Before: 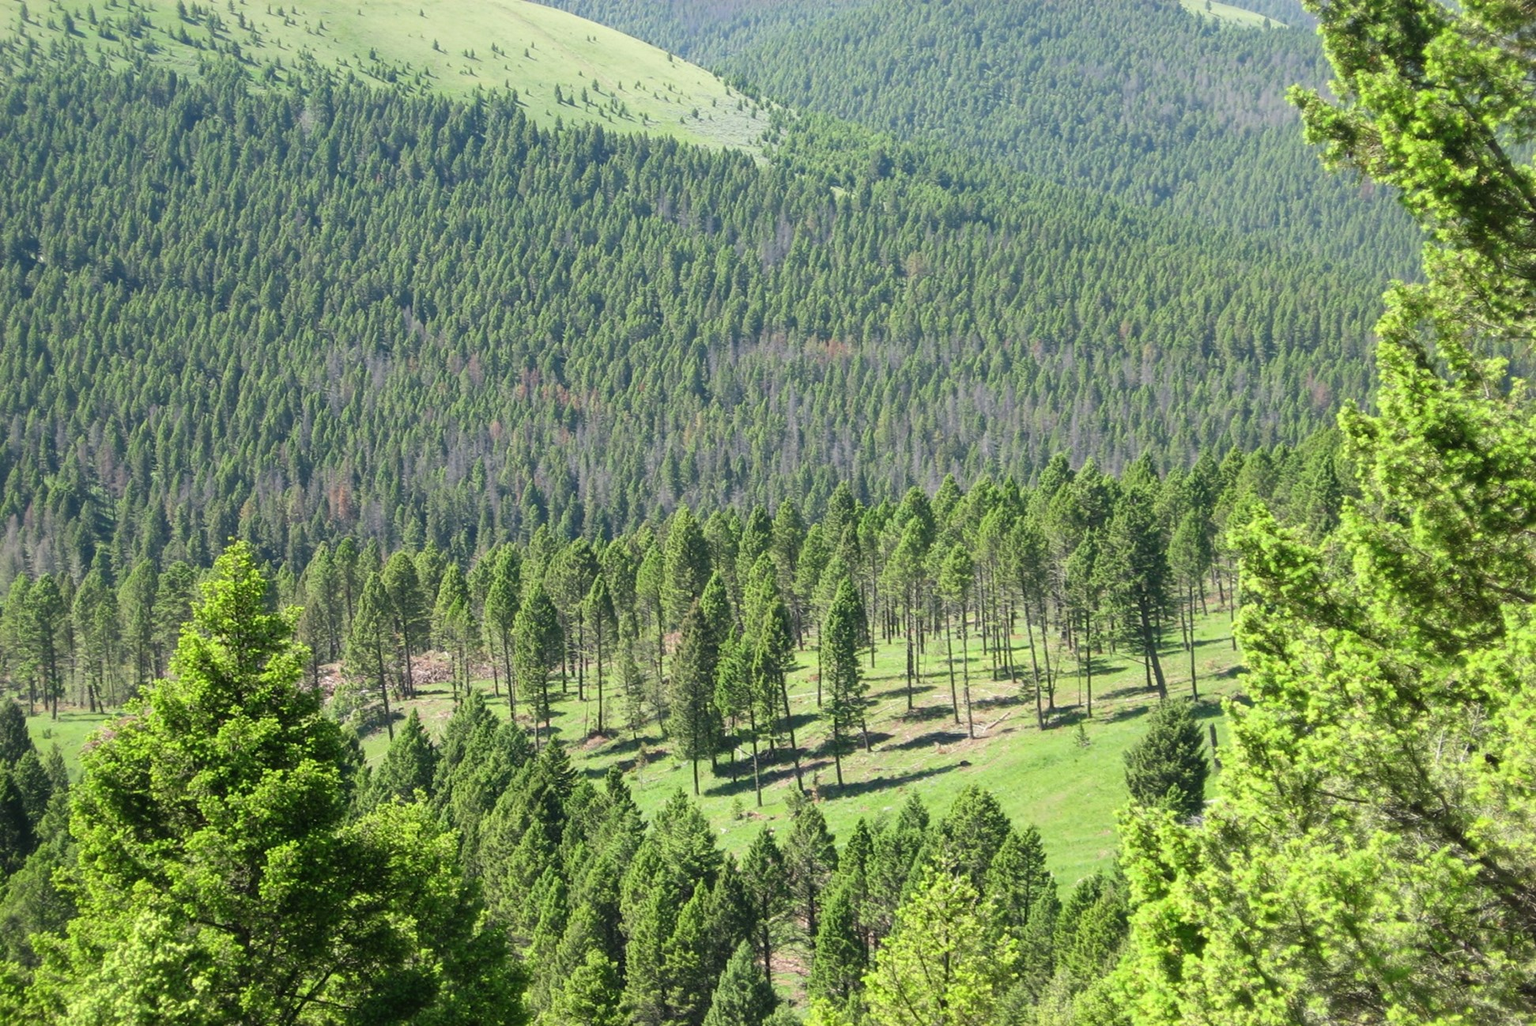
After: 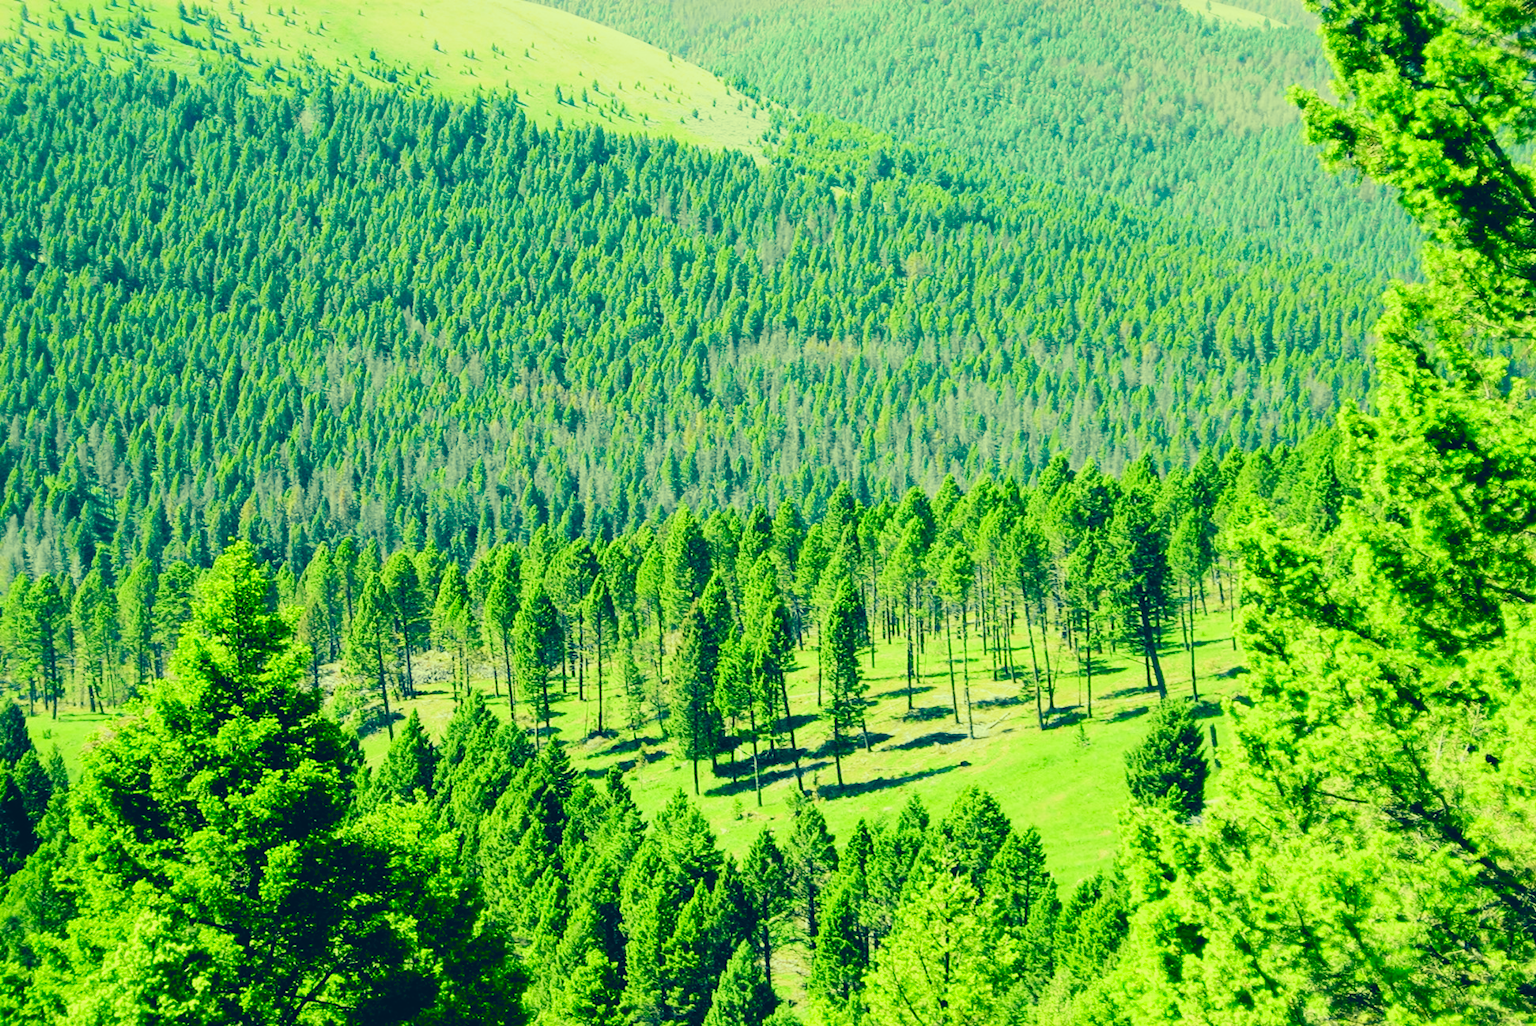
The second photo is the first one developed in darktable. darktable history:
tone curve: curves: ch0 [(0, 0) (0.055, 0.057) (0.258, 0.307) (0.434, 0.543) (0.517, 0.657) (0.745, 0.874) (1, 1)]; ch1 [(0, 0) (0.346, 0.307) (0.418, 0.383) (0.46, 0.439) (0.482, 0.493) (0.502, 0.497) (0.517, 0.506) (0.55, 0.561) (0.588, 0.61) (0.646, 0.688) (1, 1)]; ch2 [(0, 0) (0.346, 0.34) (0.431, 0.45) (0.485, 0.499) (0.5, 0.503) (0.527, 0.508) (0.545, 0.562) (0.679, 0.706) (1, 1)], color space Lab, independent channels, preserve colors none
color calibration: illuminant same as pipeline (D50), adaptation none (bypass), x 0.332, y 0.334, temperature 5012.69 K
filmic rgb: black relative exposure -5.09 EV, white relative exposure 3.97 EV, hardness 2.9, contrast 1.185, preserve chrominance no, color science v3 (2019), use custom middle-gray values true
color correction: highlights a* -15.17, highlights b* 39.88, shadows a* -39.68, shadows b* -25.42
